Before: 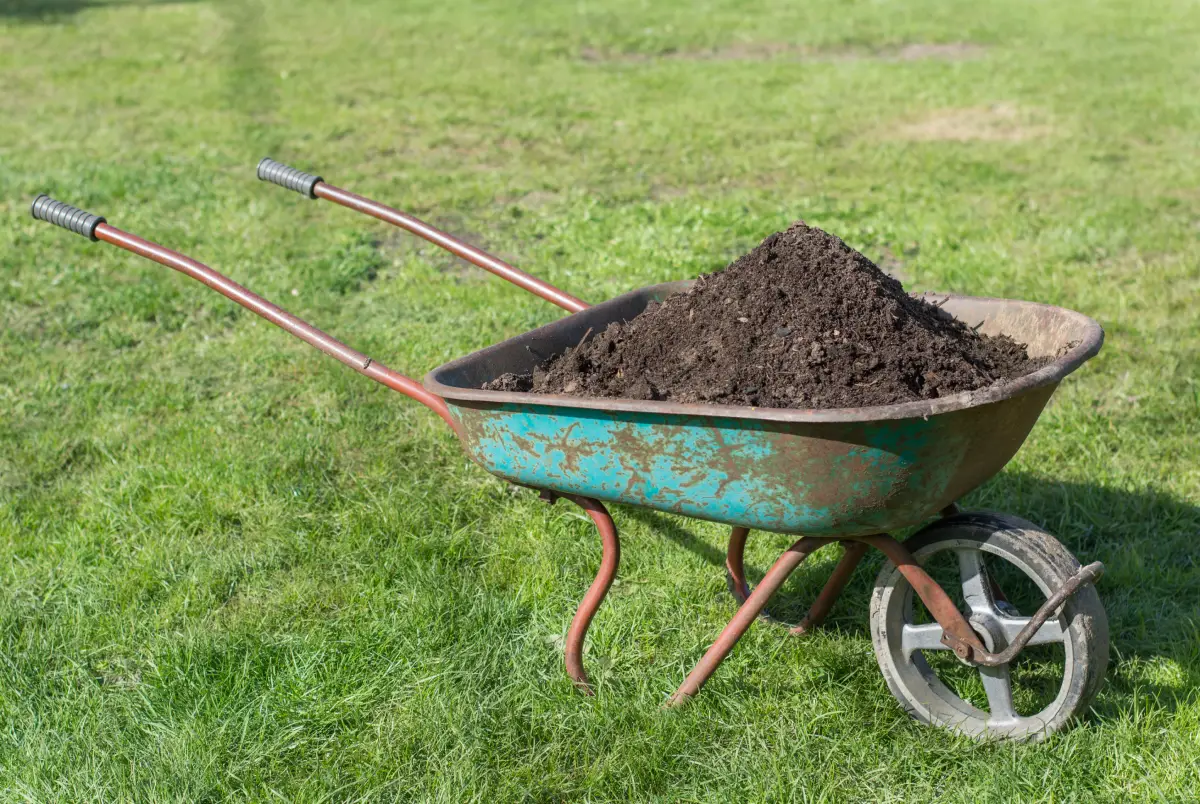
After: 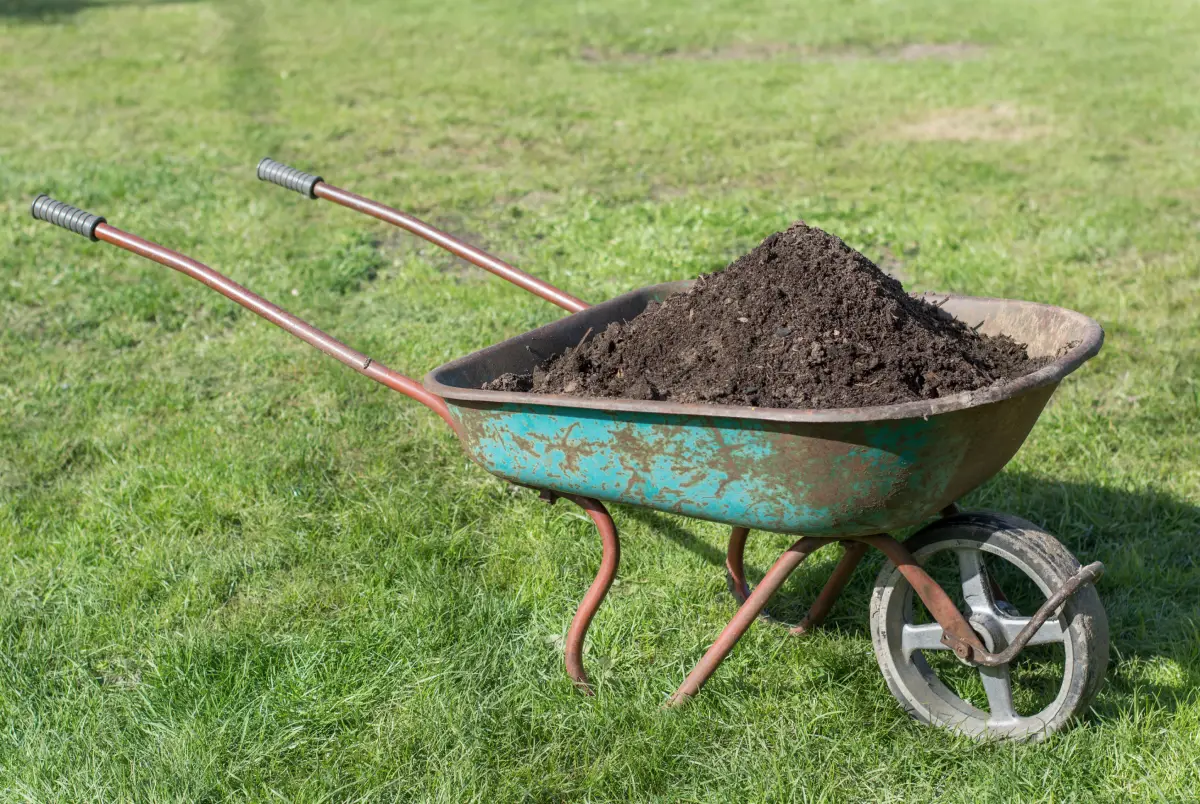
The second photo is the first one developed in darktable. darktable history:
contrast brightness saturation: saturation -0.086
exposure: black level correction 0.001, exposure 0.015 EV, compensate highlight preservation false
